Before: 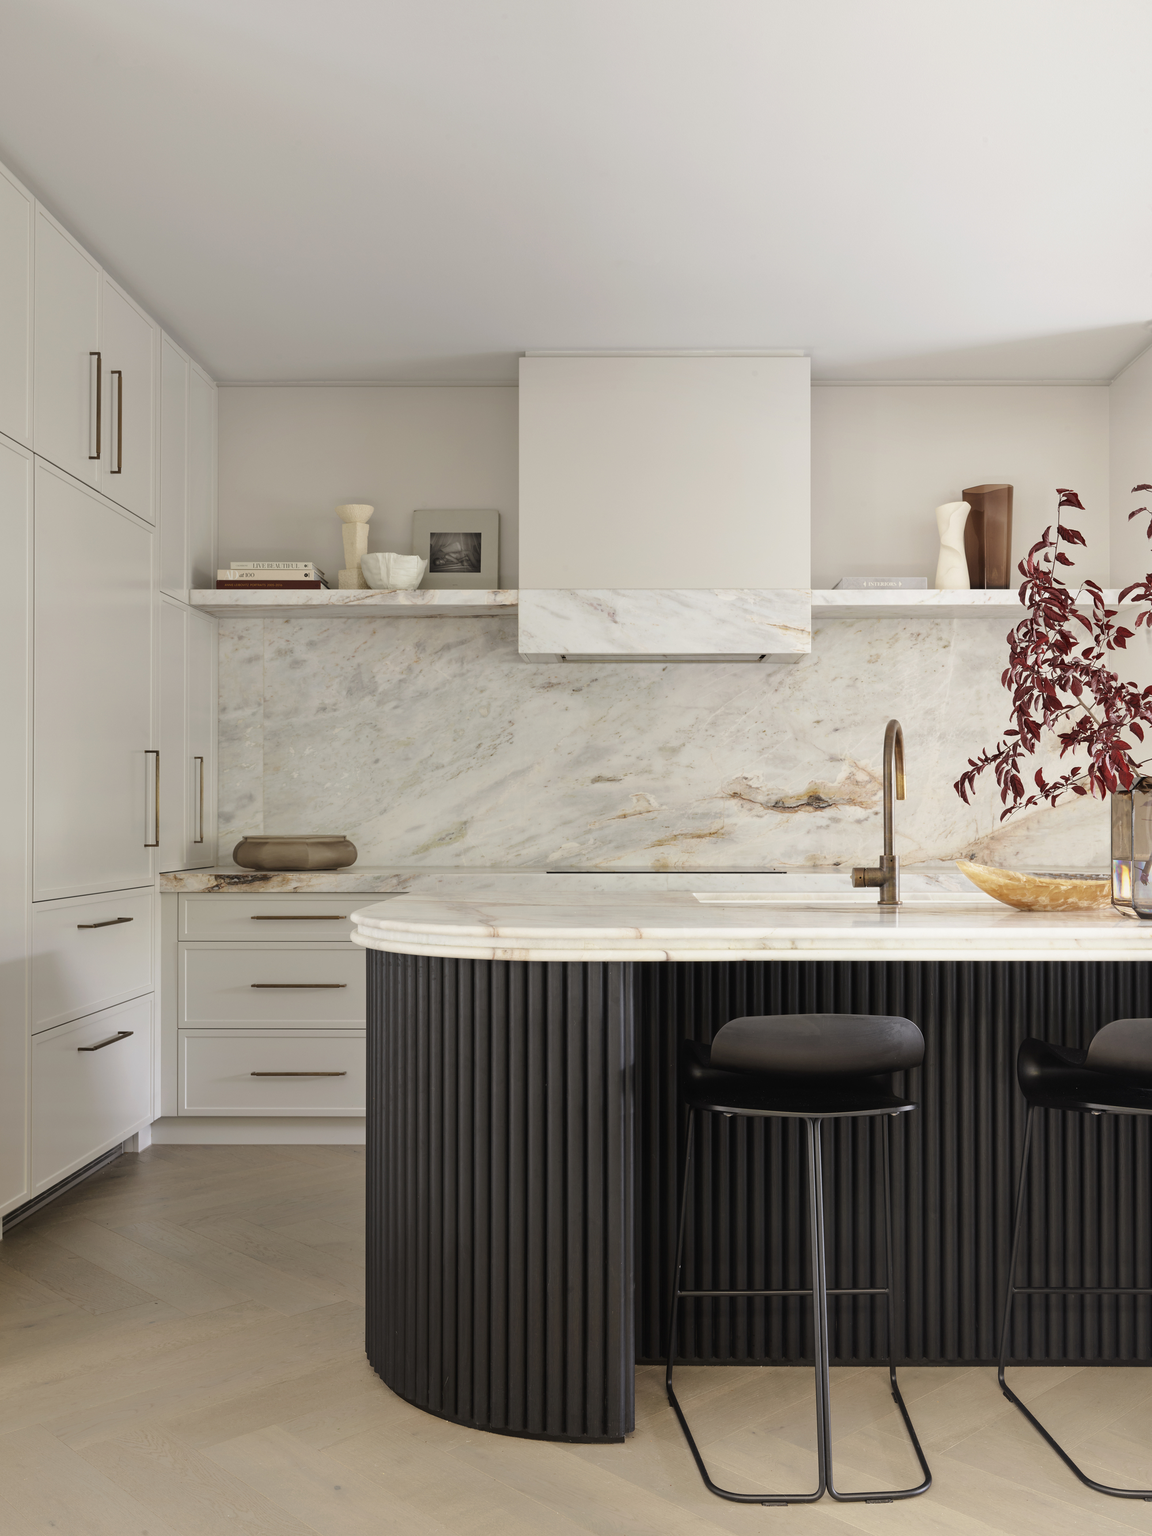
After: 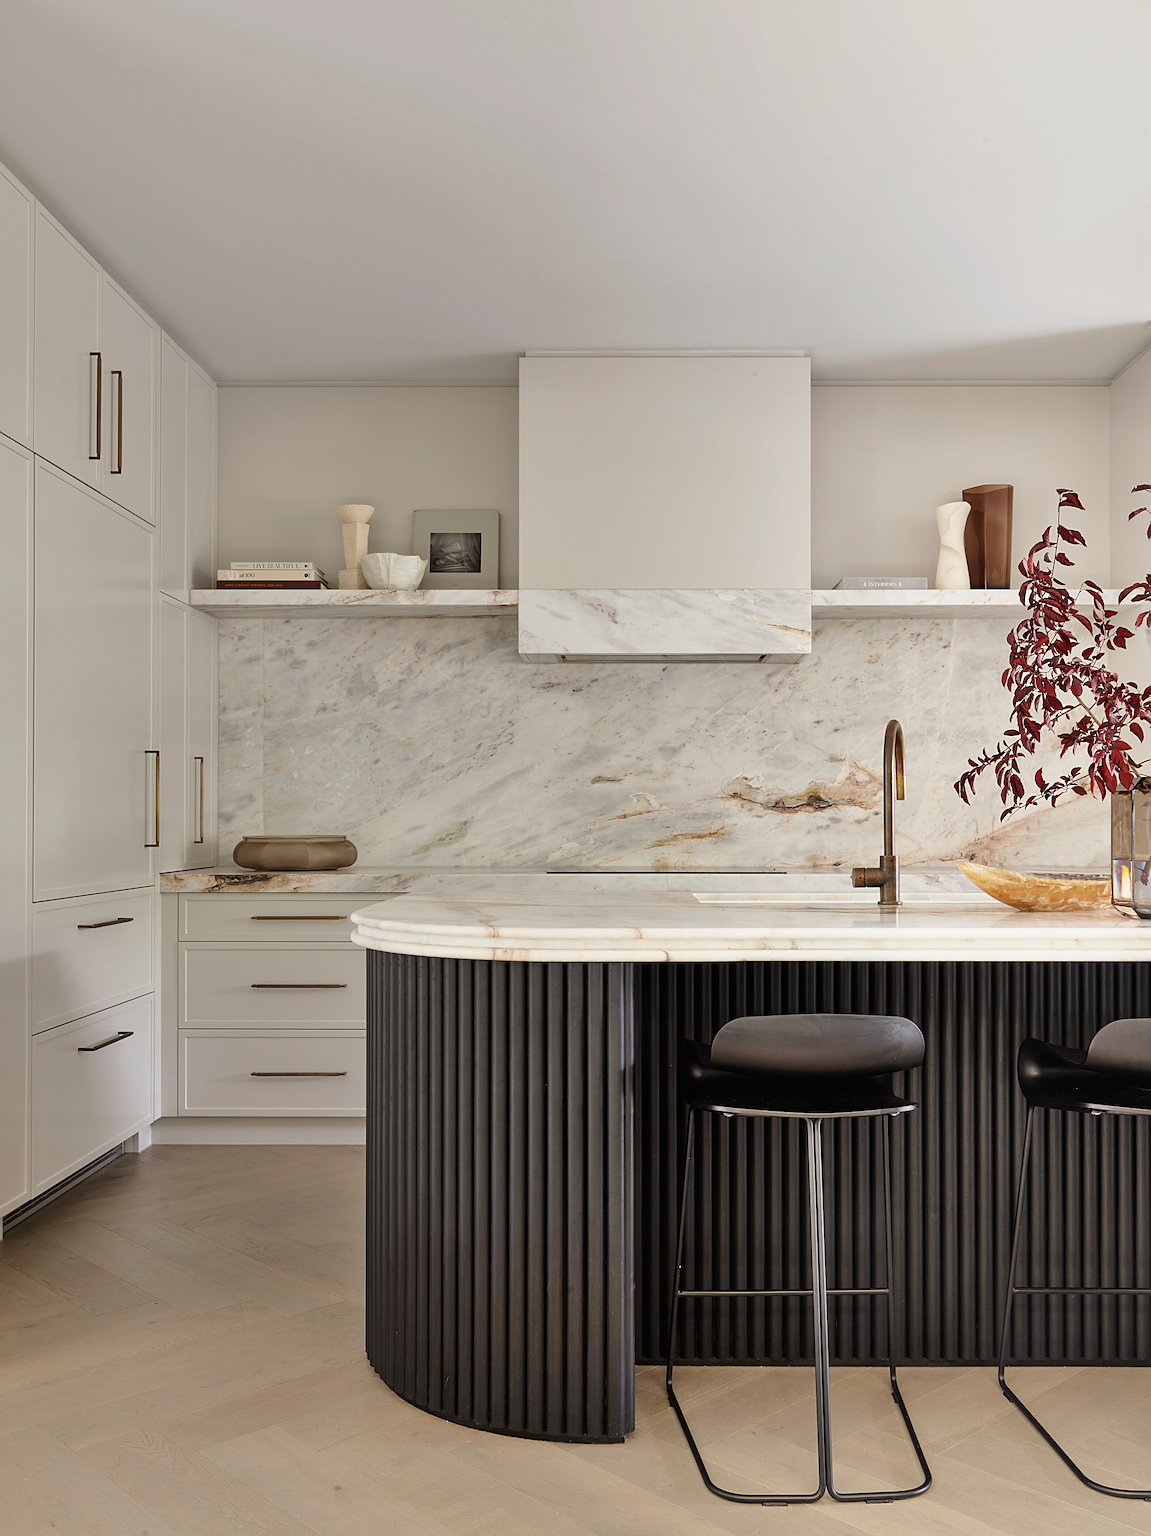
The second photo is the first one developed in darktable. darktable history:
sharpen: on, module defaults
shadows and highlights: shadows 48.07, highlights -42.44, soften with gaussian
